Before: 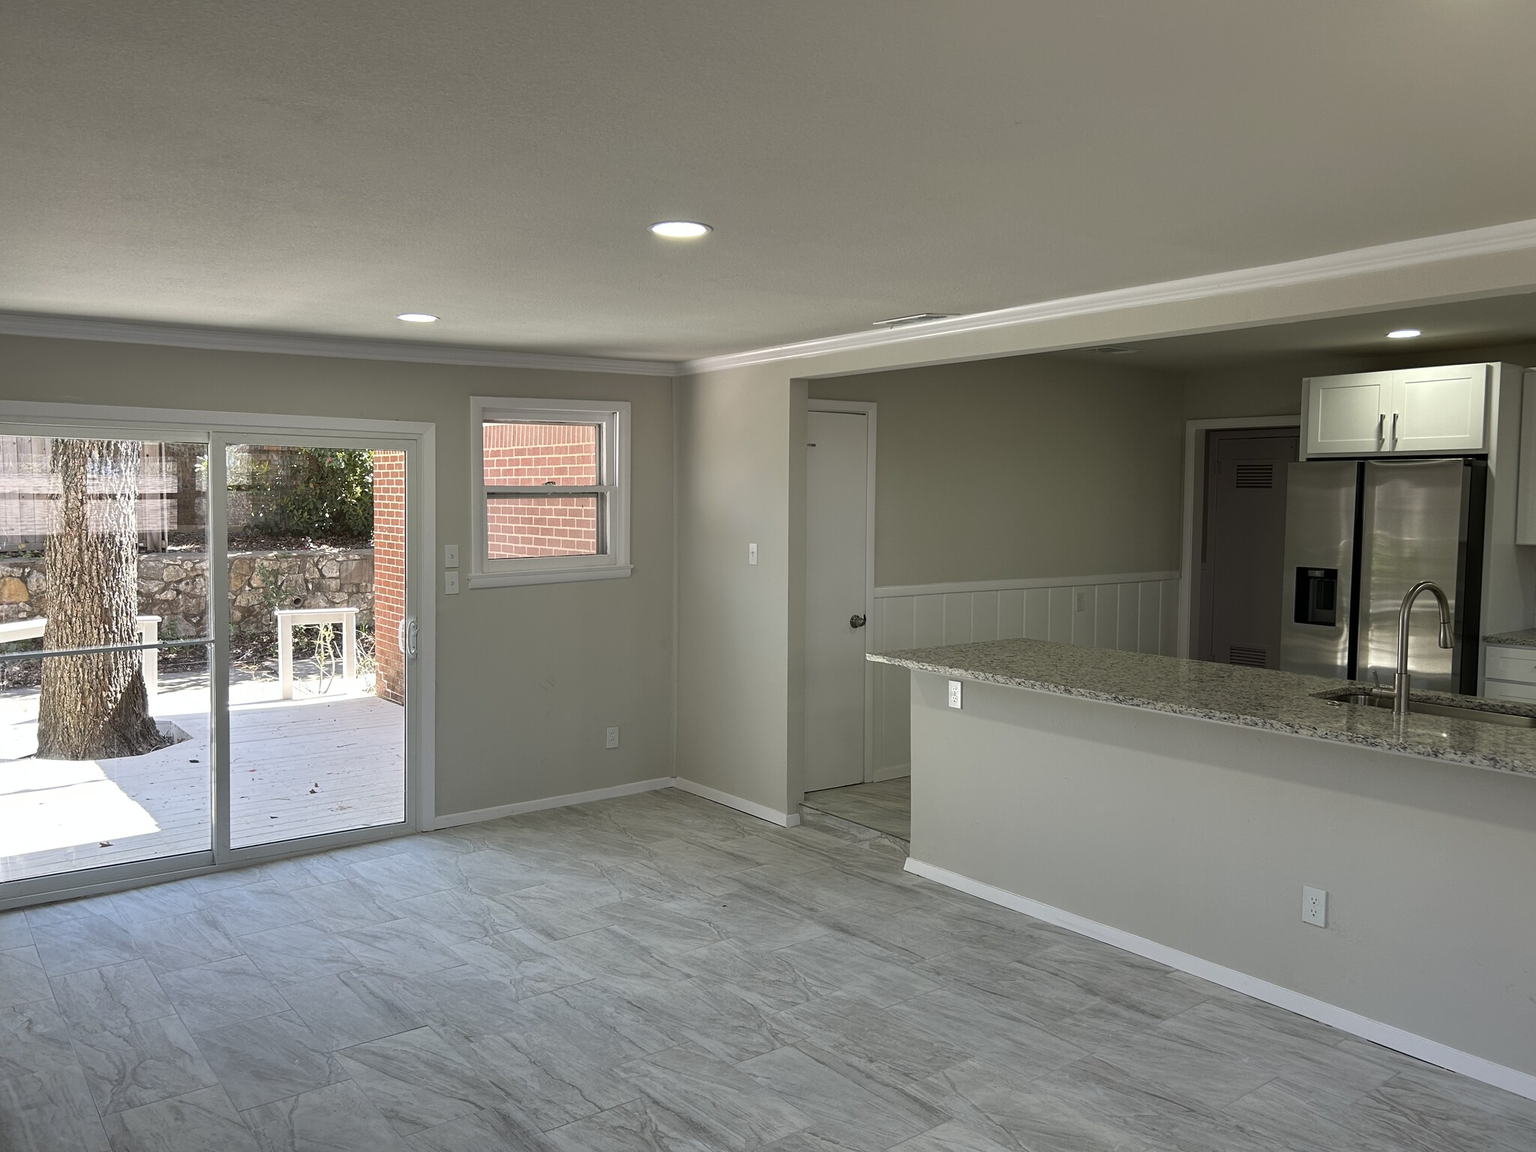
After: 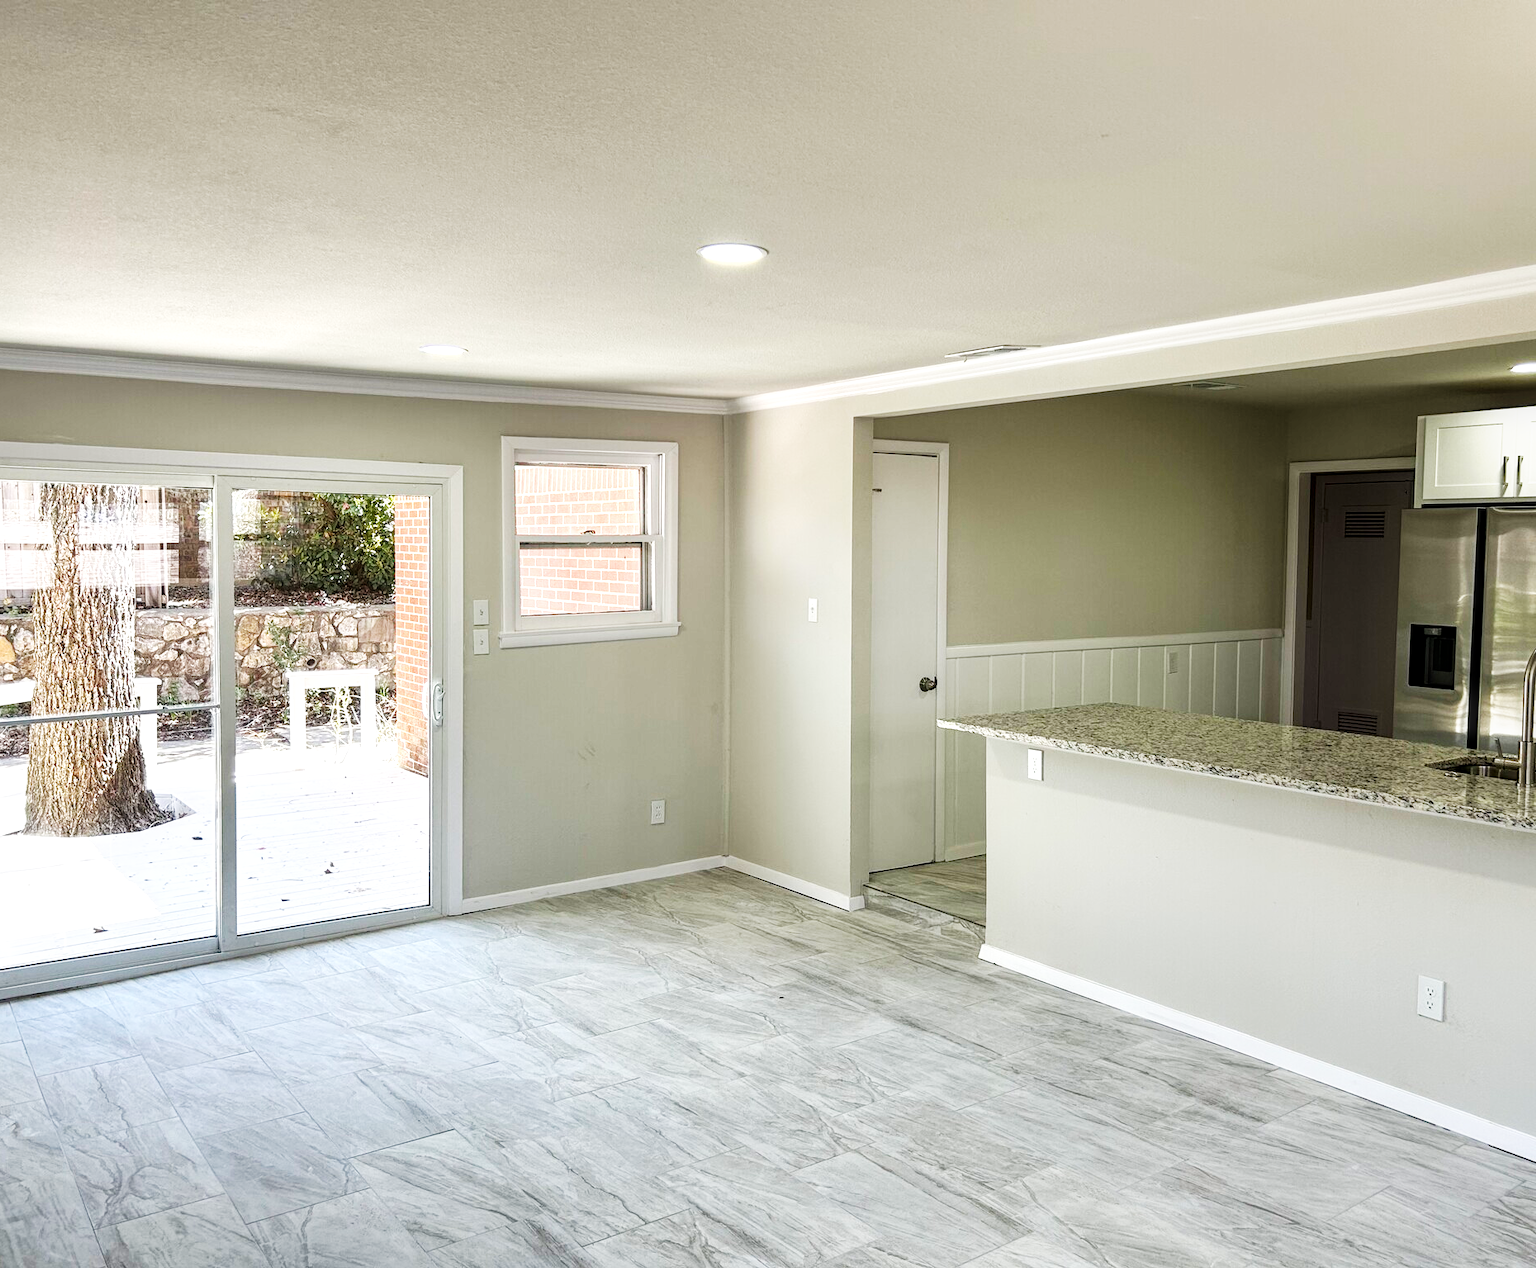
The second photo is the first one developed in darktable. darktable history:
crop and rotate: left 0.999%, right 8.139%
base curve: curves: ch0 [(0, 0) (0.007, 0.004) (0.027, 0.03) (0.046, 0.07) (0.207, 0.54) (0.442, 0.872) (0.673, 0.972) (1, 1)], preserve colors none
local contrast: on, module defaults
